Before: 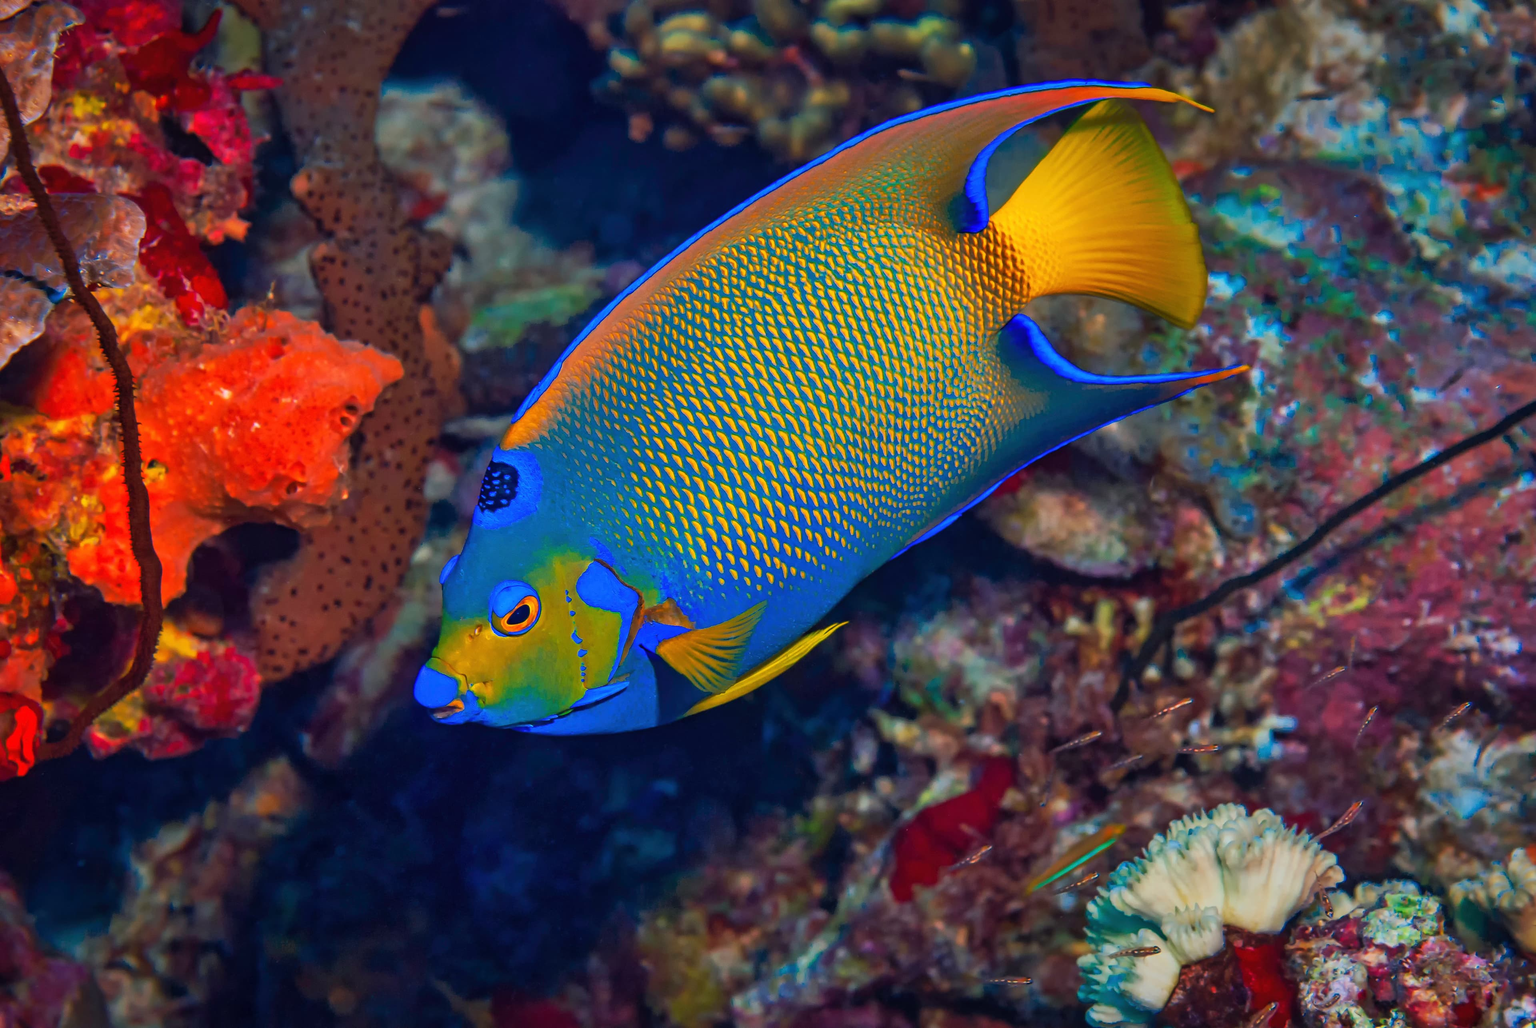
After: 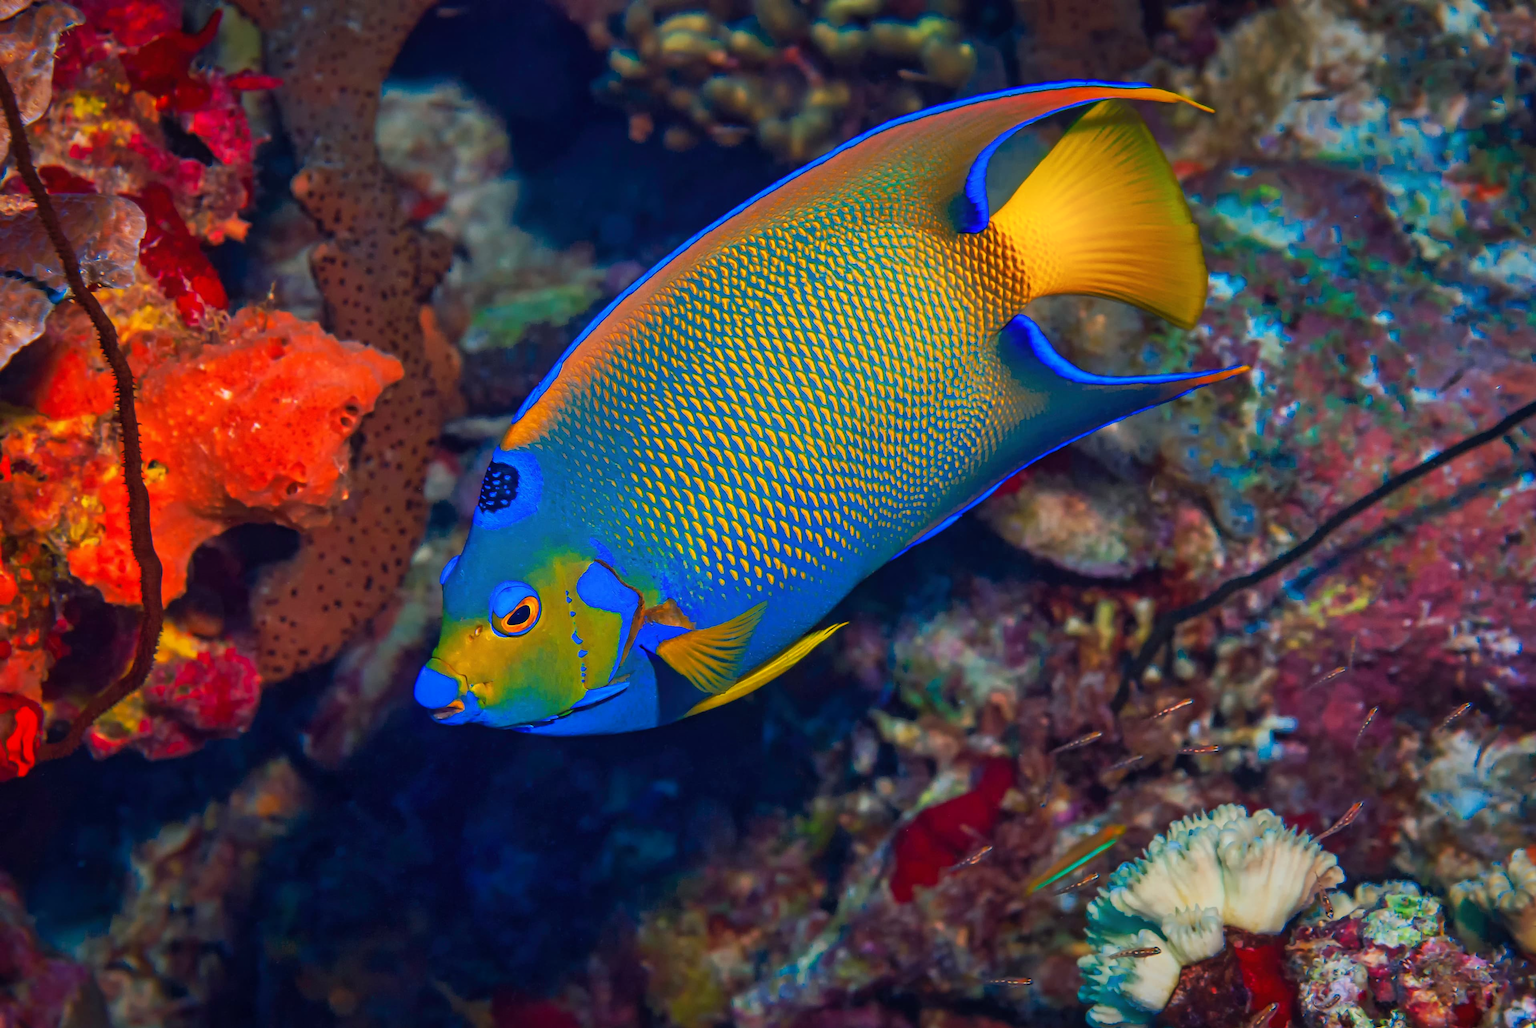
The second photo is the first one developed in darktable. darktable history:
shadows and highlights: shadows -21.92, highlights 98.57, soften with gaussian
